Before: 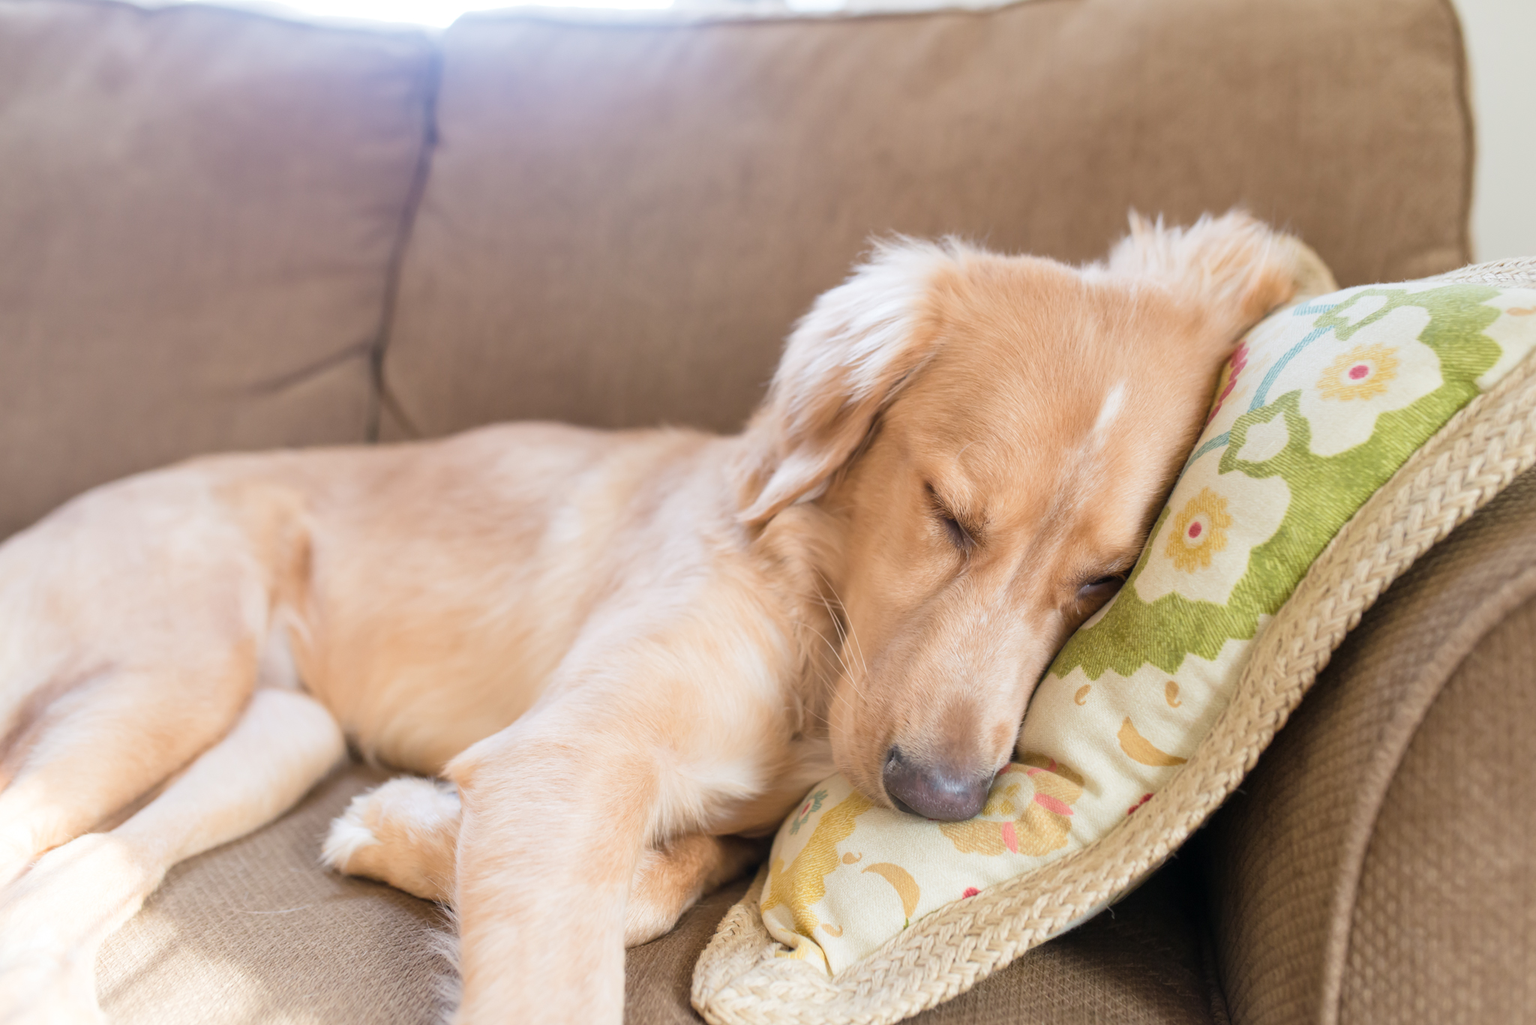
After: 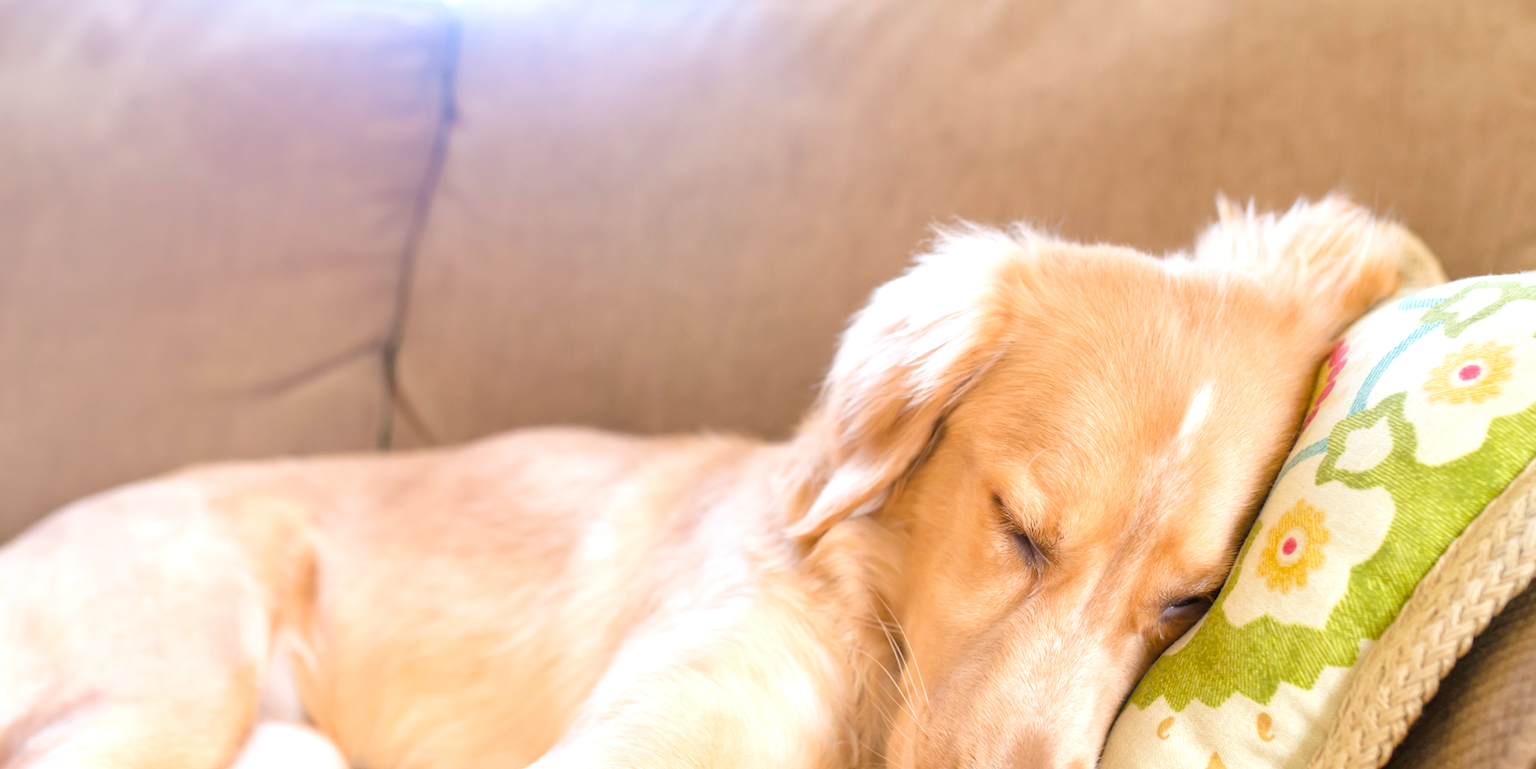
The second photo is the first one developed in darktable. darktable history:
color balance rgb: perceptual saturation grading › global saturation 25.321%, perceptual brilliance grading › mid-tones 10.315%, perceptual brilliance grading › shadows 15.545%
exposure: black level correction 0.001, exposure 0.5 EV, compensate exposure bias true, compensate highlight preservation false
crop: left 1.55%, top 3.356%, right 7.556%, bottom 28.427%
